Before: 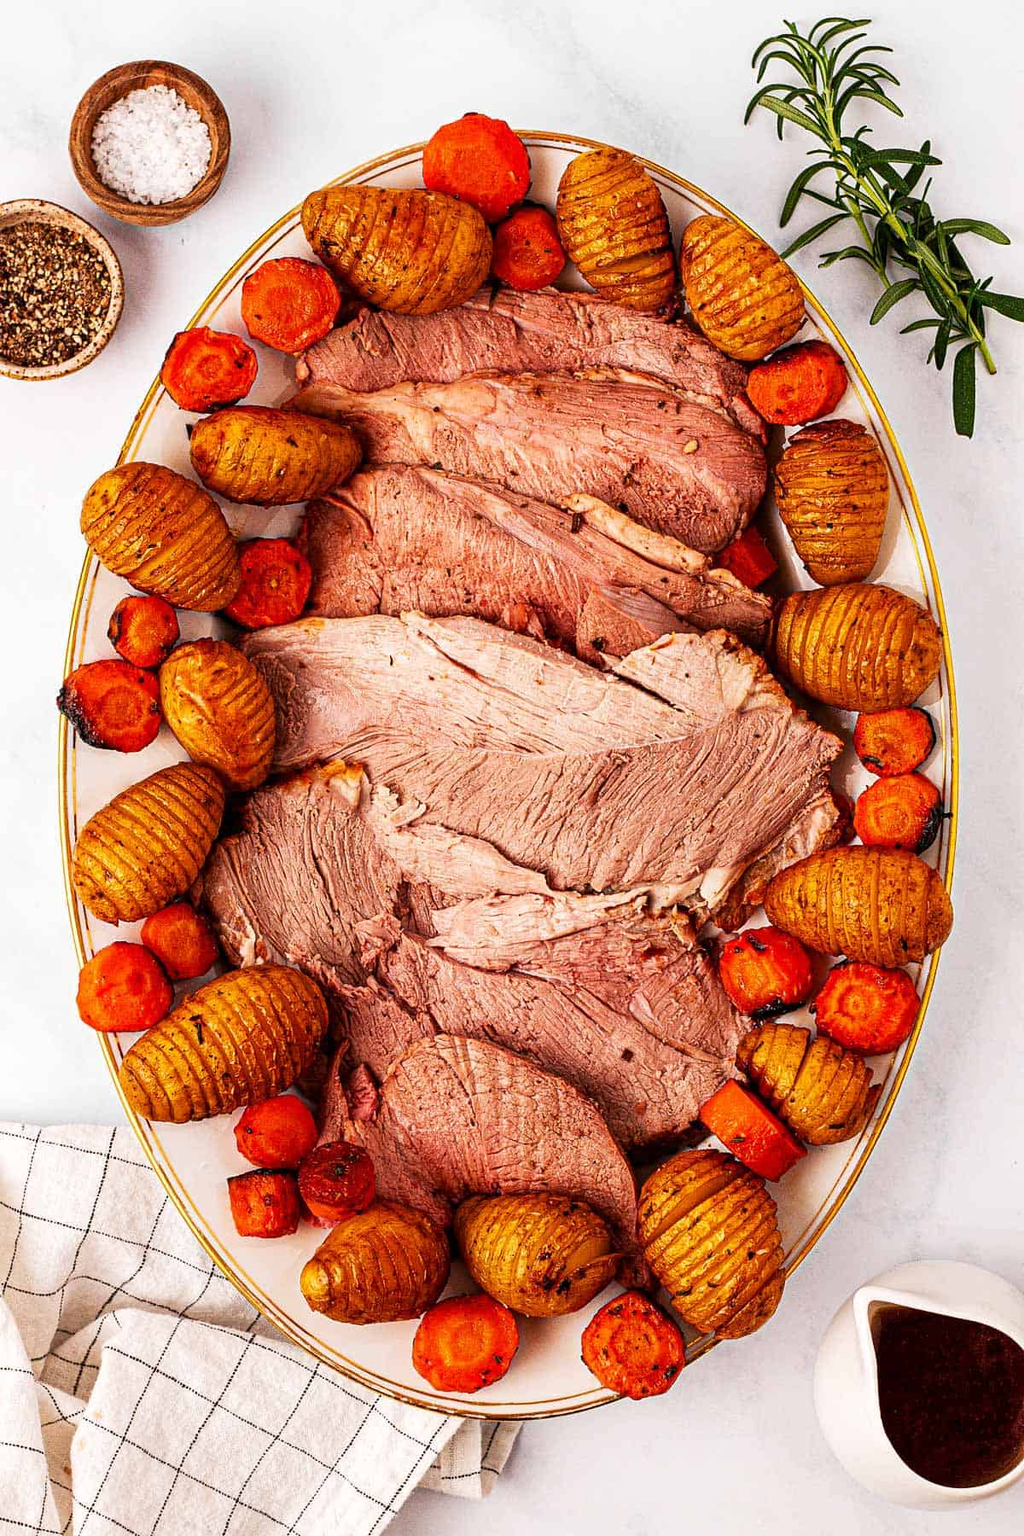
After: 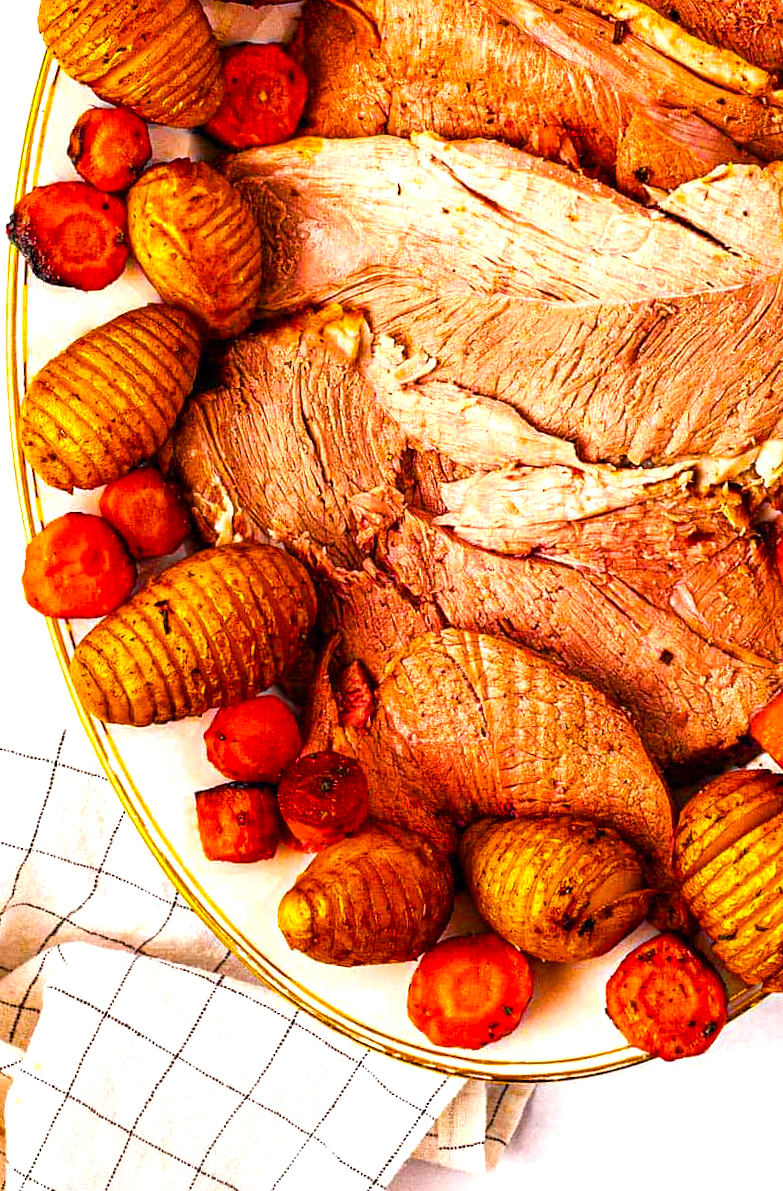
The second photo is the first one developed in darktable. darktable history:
crop and rotate: angle -1.14°, left 3.836%, top 31.845%, right 28.932%
color balance rgb: linear chroma grading › global chroma 15.288%, perceptual saturation grading › global saturation 40.326%, perceptual brilliance grading › global brilliance 17.253%, global vibrance 15.347%
